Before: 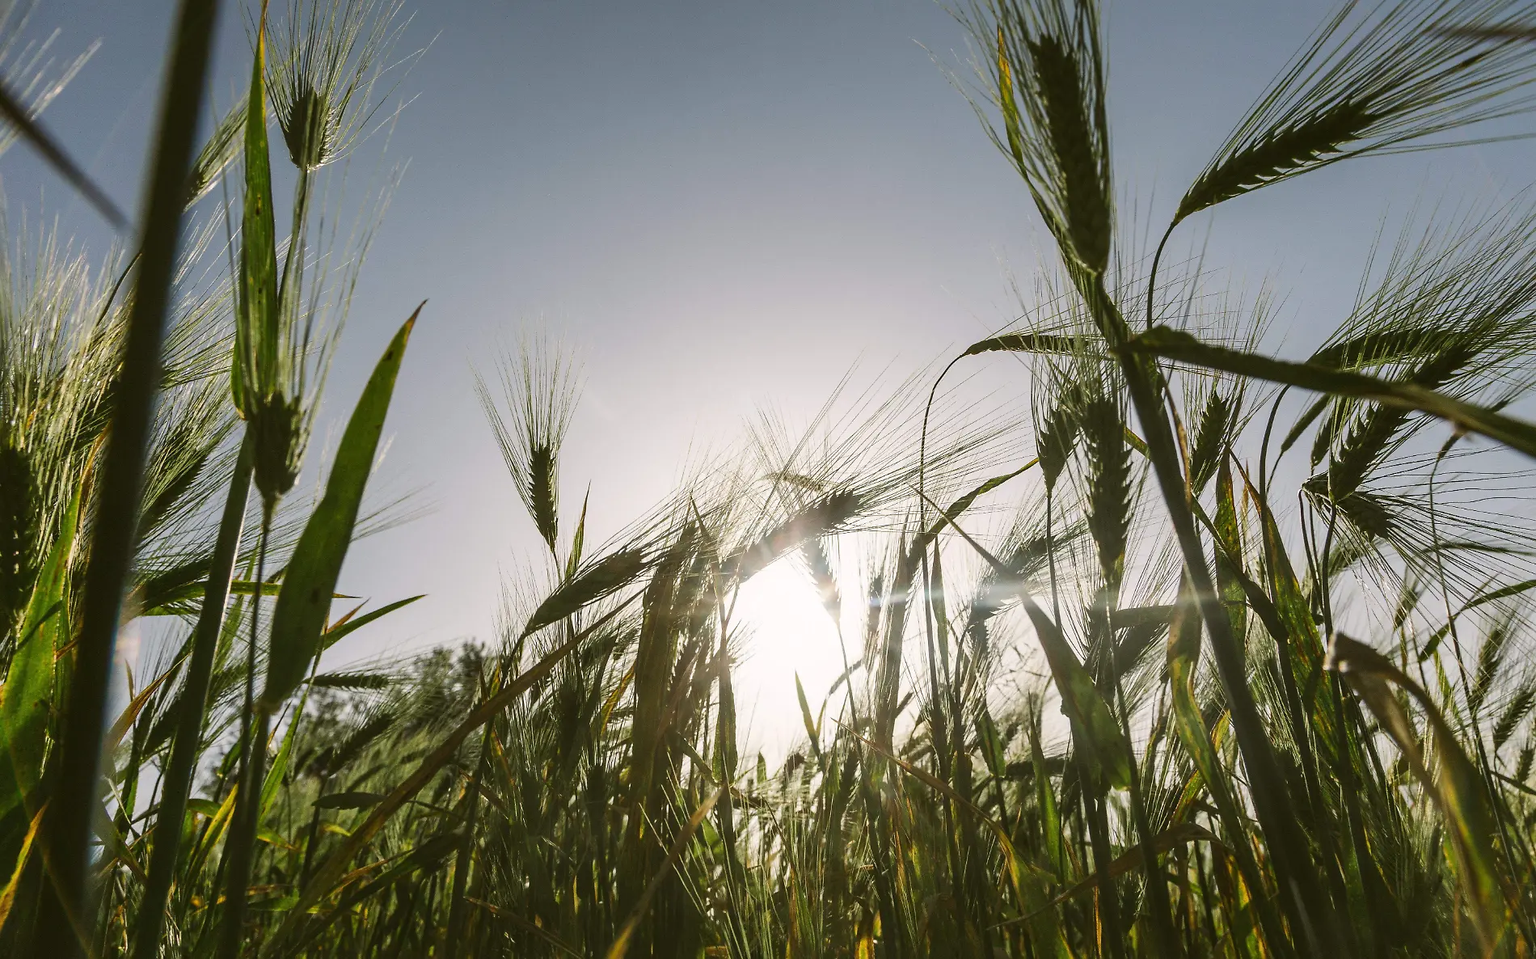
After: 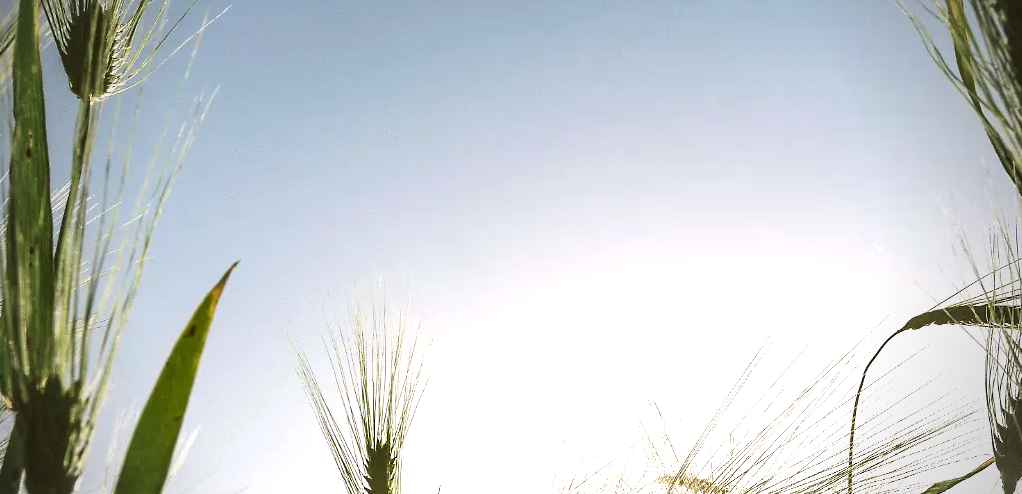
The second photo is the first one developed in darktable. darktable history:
crop: left 15.283%, top 9.225%, right 30.89%, bottom 49.121%
velvia: on, module defaults
vignetting: fall-off start 71.94%, brightness -0.575
exposure: black level correction 0.001, exposure 0.955 EV, compensate exposure bias true, compensate highlight preservation false
